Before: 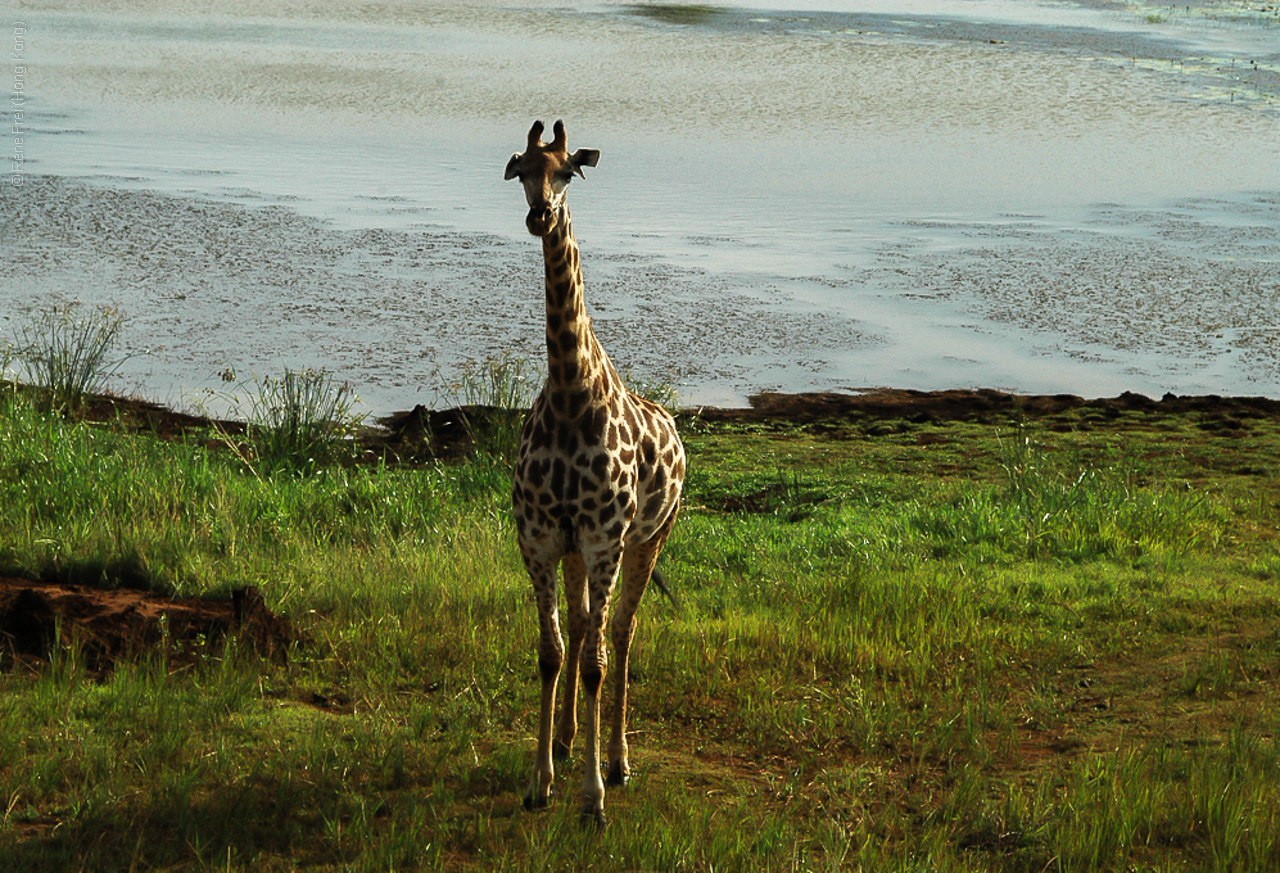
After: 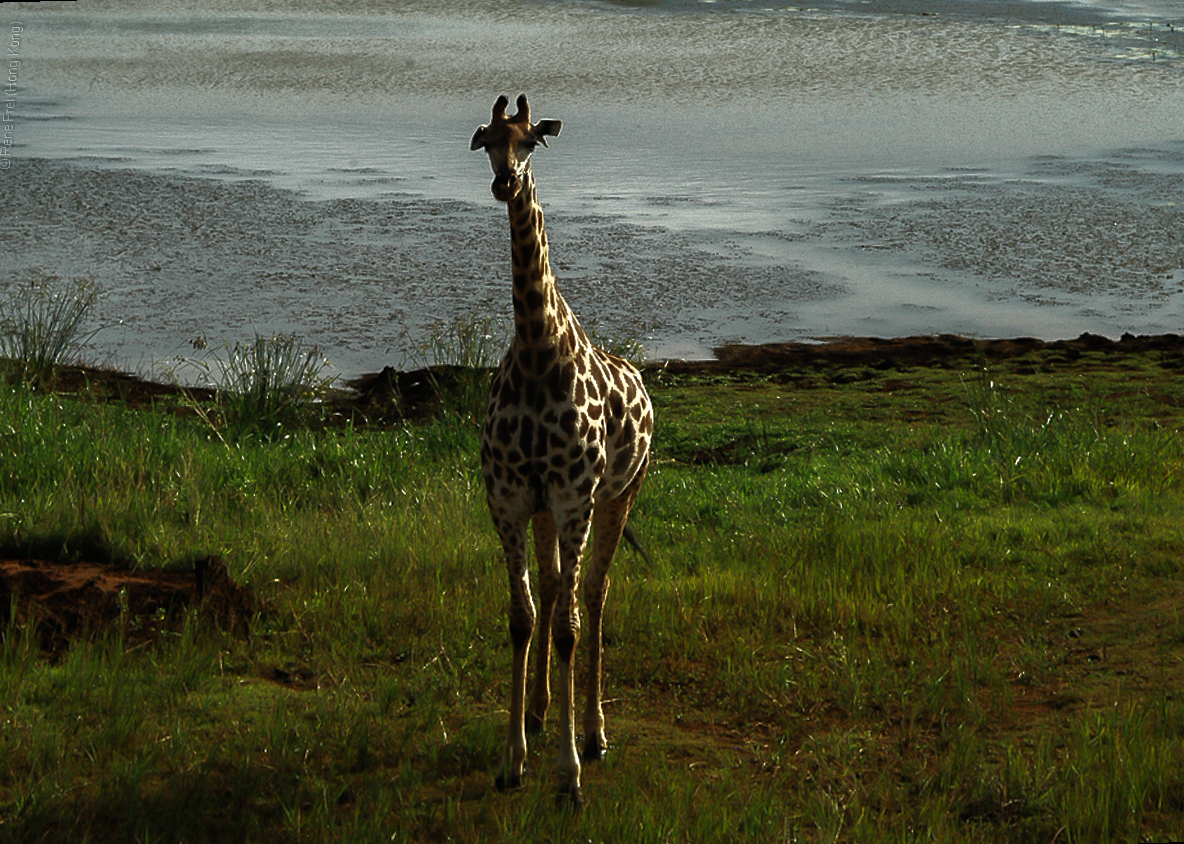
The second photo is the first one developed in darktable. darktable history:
exposure: exposure 0.131 EV, compensate highlight preservation false
base curve: curves: ch0 [(0, 0) (0.564, 0.291) (0.802, 0.731) (1, 1)]
rotate and perspective: rotation -1.68°, lens shift (vertical) -0.146, crop left 0.049, crop right 0.912, crop top 0.032, crop bottom 0.96
